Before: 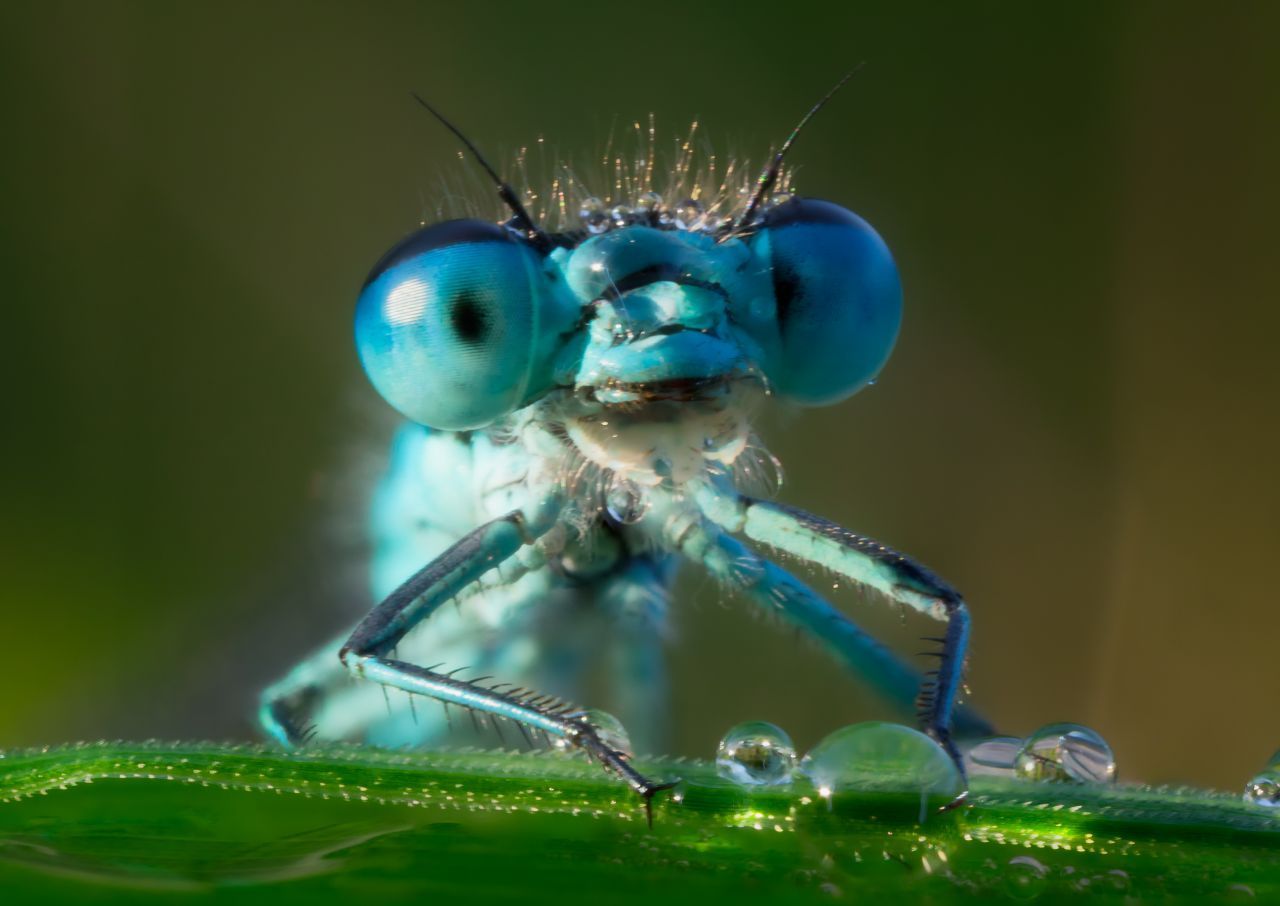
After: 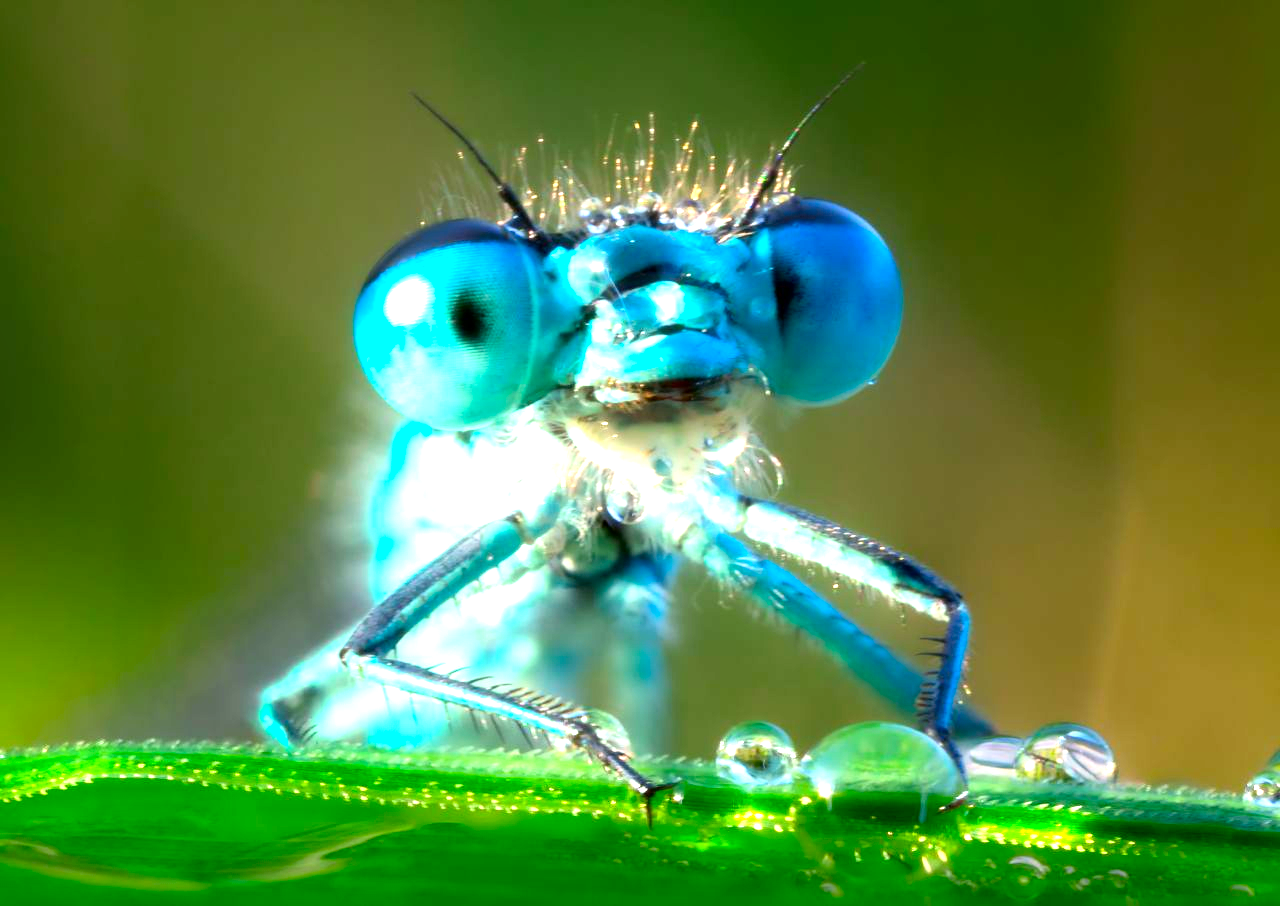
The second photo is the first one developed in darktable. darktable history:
tone equalizer: -8 EV -0.402 EV, -7 EV -0.426 EV, -6 EV -0.35 EV, -5 EV -0.247 EV, -3 EV 0.25 EV, -2 EV 0.354 EV, -1 EV 0.404 EV, +0 EV 0.434 EV
exposure: black level correction 0.001, exposure 1.316 EV, compensate exposure bias true, compensate highlight preservation false
contrast brightness saturation: contrast 0.093, saturation 0.282
